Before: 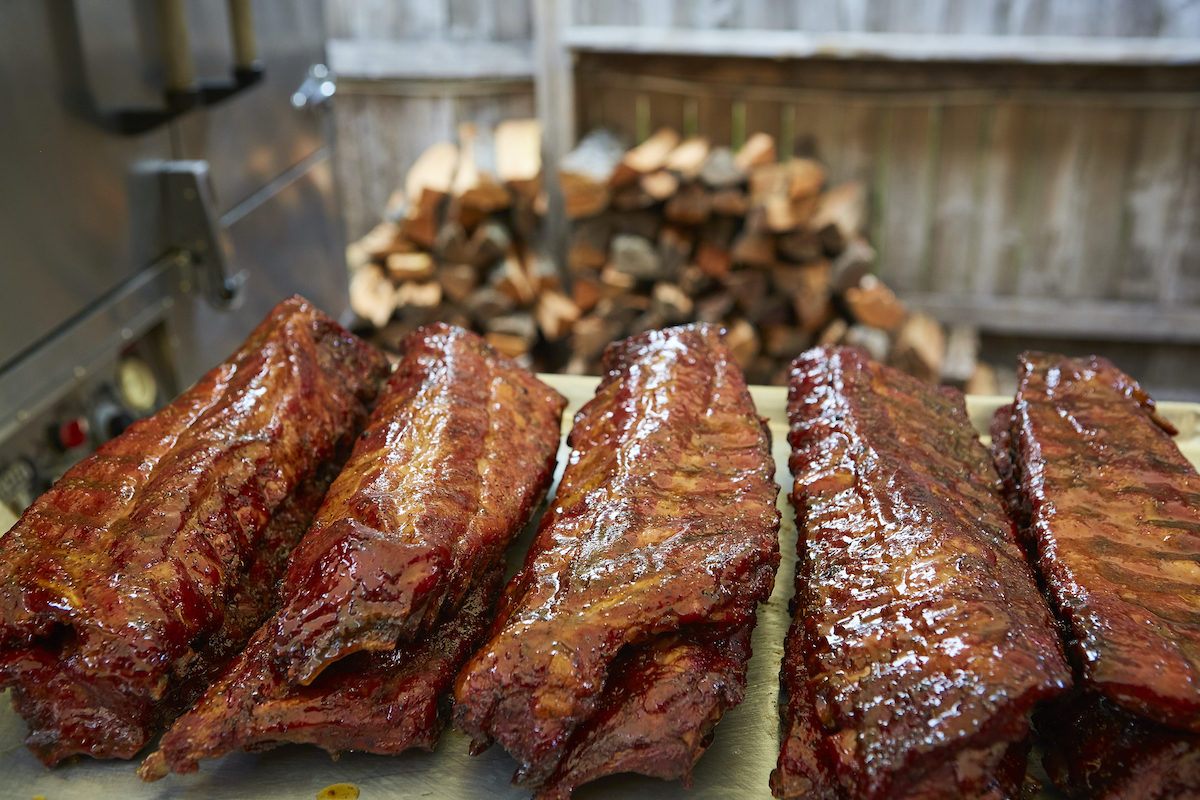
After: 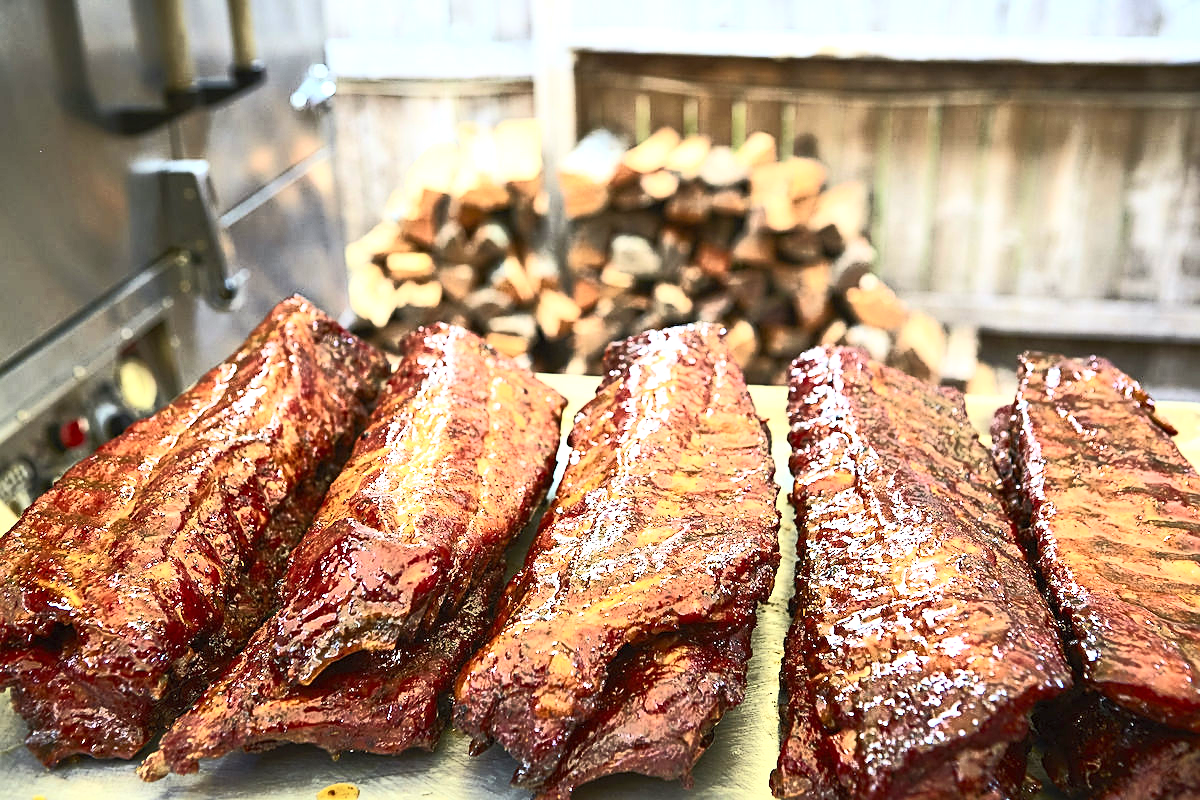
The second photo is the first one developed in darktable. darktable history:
tone curve: curves: ch0 [(0, 0) (0.003, 0.003) (0.011, 0.008) (0.025, 0.018) (0.044, 0.04) (0.069, 0.062) (0.1, 0.09) (0.136, 0.121) (0.177, 0.158) (0.224, 0.197) (0.277, 0.255) (0.335, 0.314) (0.399, 0.391) (0.468, 0.496) (0.543, 0.683) (0.623, 0.801) (0.709, 0.883) (0.801, 0.94) (0.898, 0.984) (1, 1)], color space Lab, independent channels, preserve colors none
sharpen: amount 0.489
exposure: black level correction 0, exposure 1.2 EV, compensate highlight preservation false
